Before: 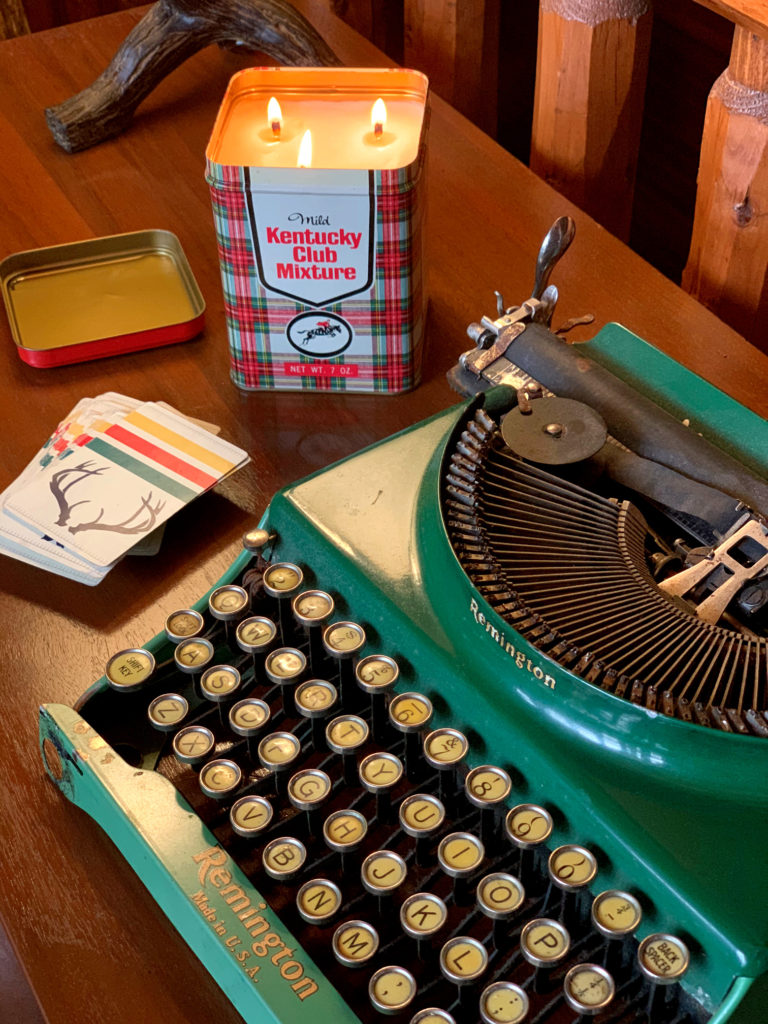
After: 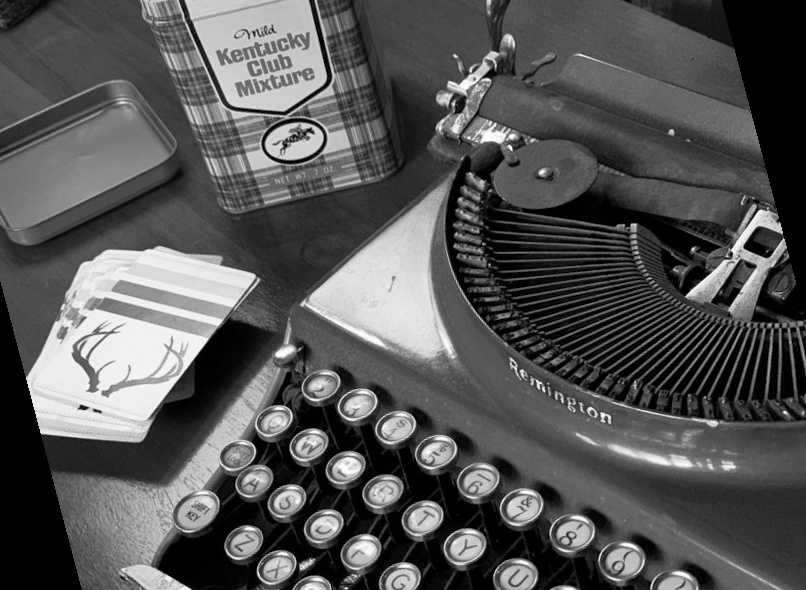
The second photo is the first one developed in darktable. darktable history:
monochrome: on, module defaults
rotate and perspective: rotation -14.8°, crop left 0.1, crop right 0.903, crop top 0.25, crop bottom 0.748
base curve: curves: ch0 [(0, 0) (0.257, 0.25) (0.482, 0.586) (0.757, 0.871) (1, 1)]
